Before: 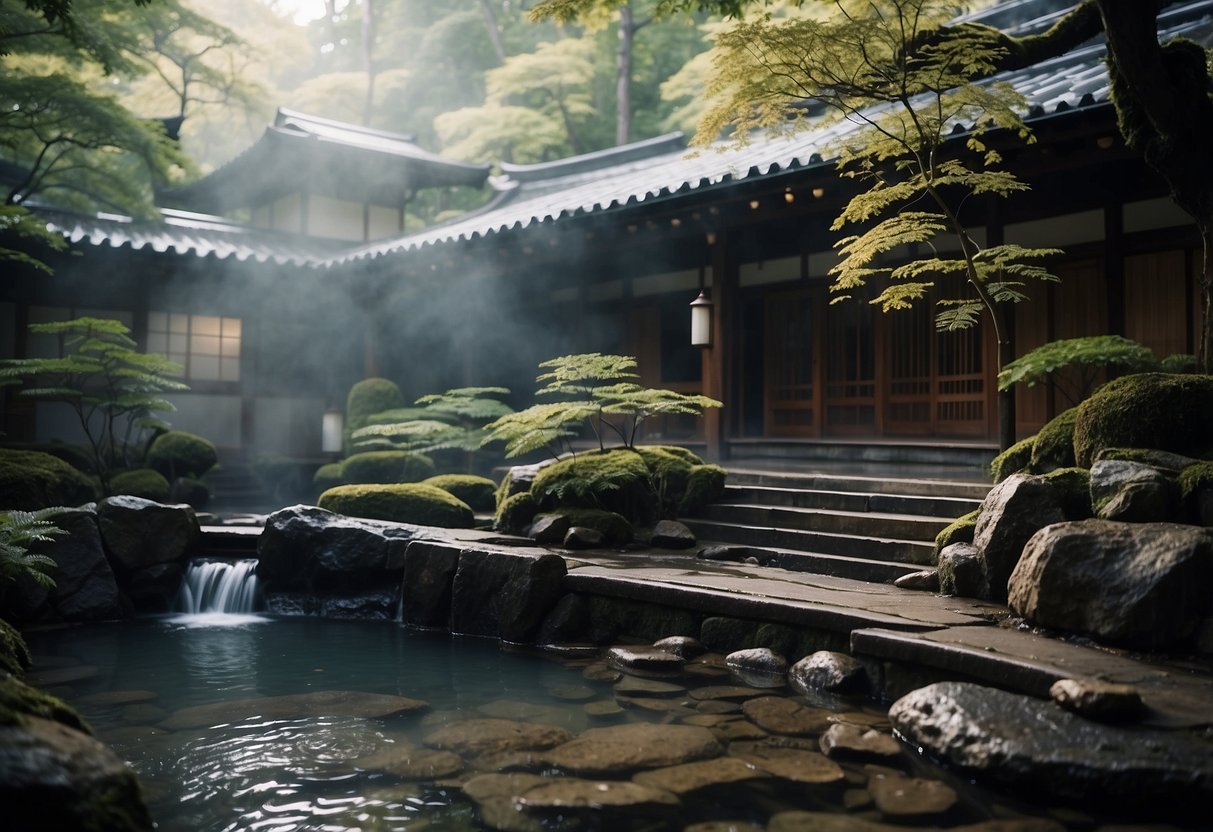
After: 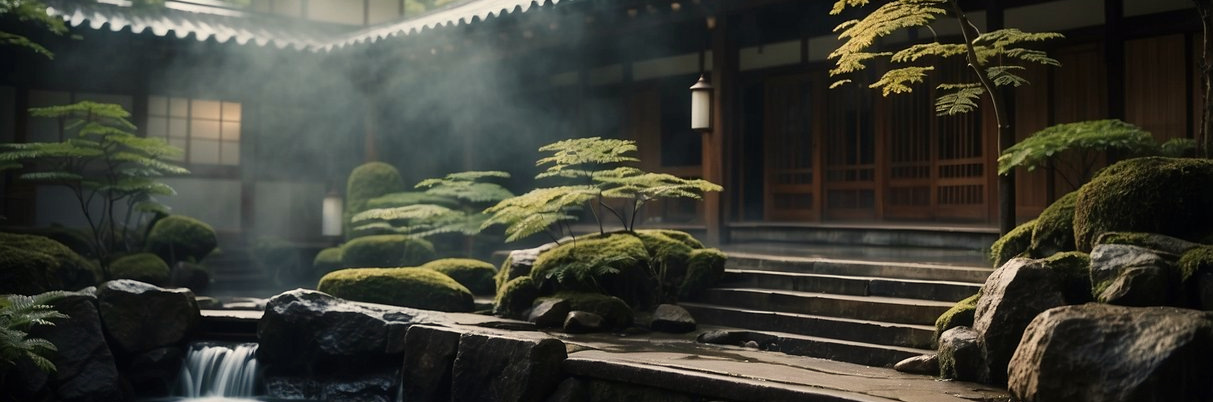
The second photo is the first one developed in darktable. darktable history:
crop and rotate: top 26.056%, bottom 25.543%
white balance: red 1.029, blue 0.92
